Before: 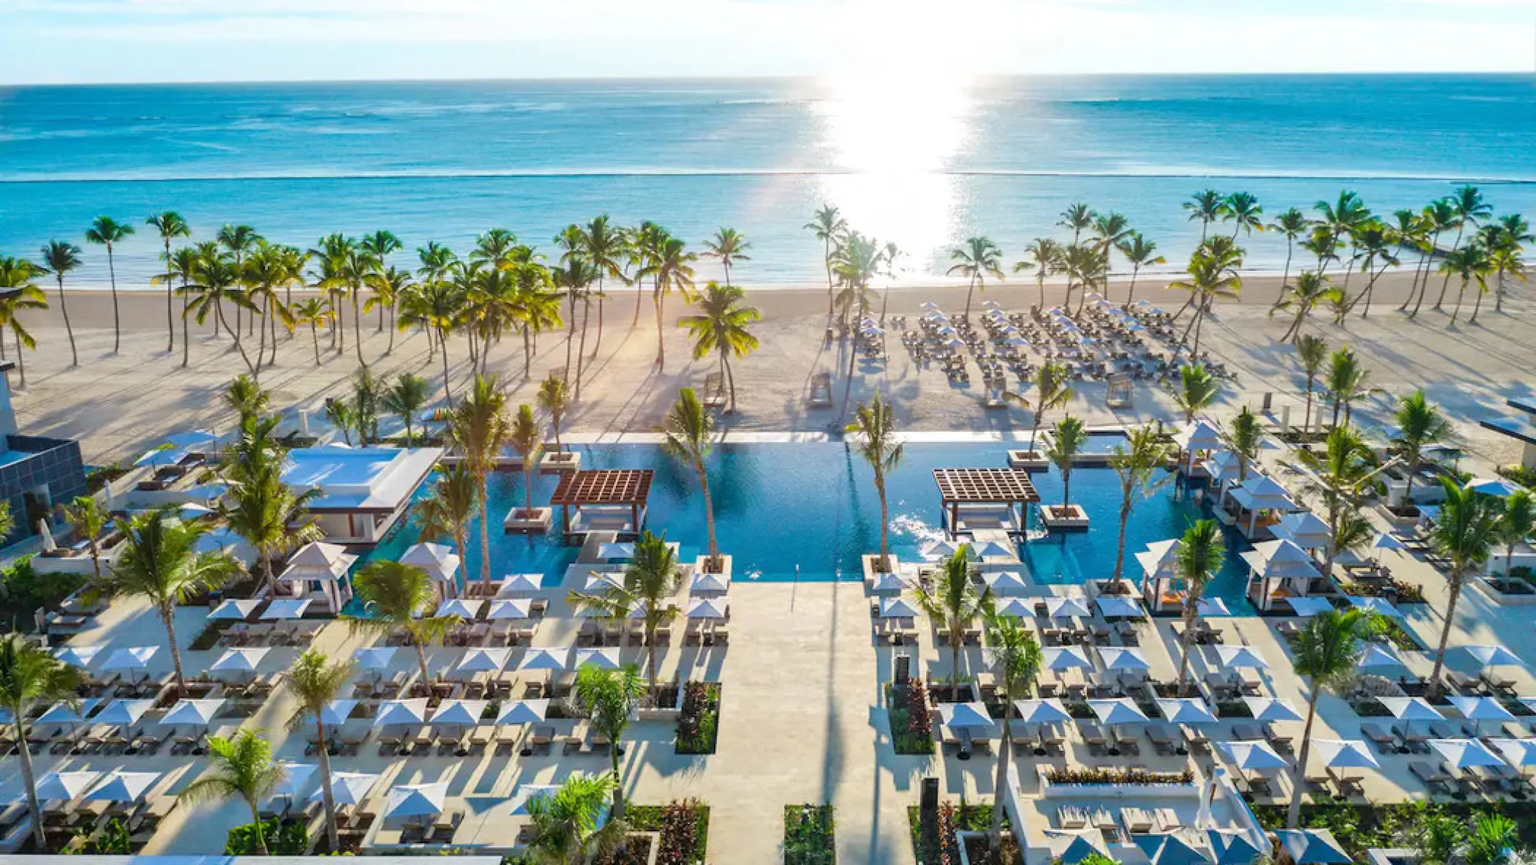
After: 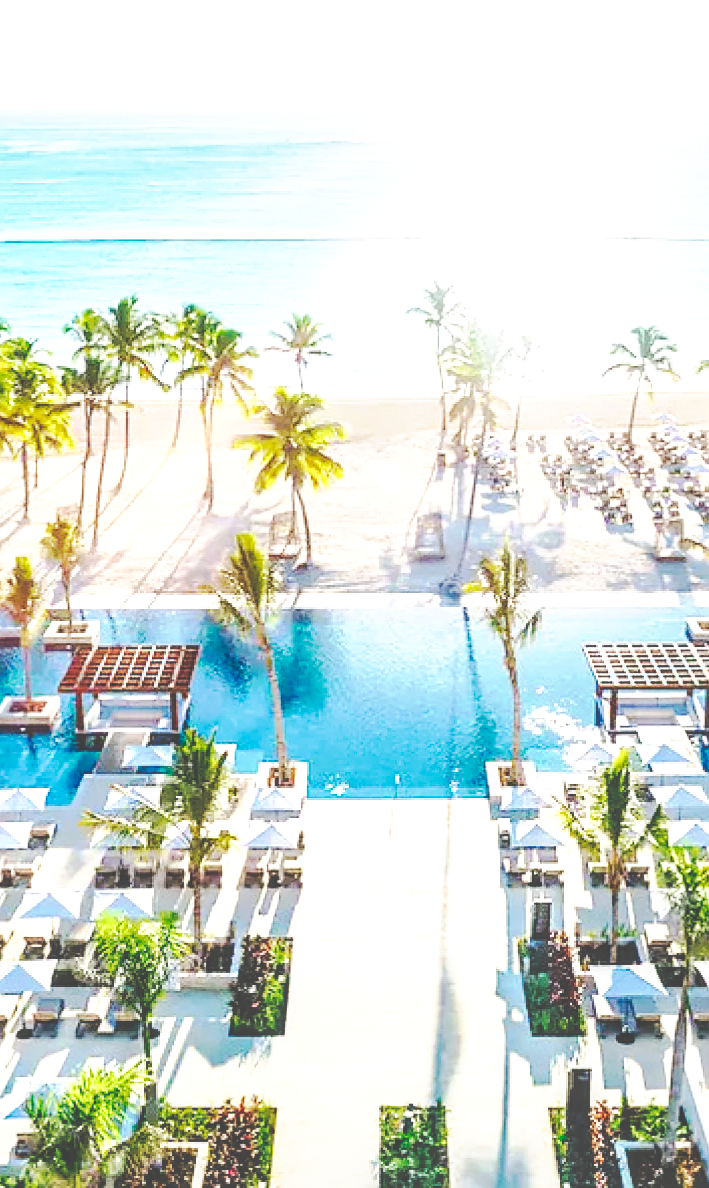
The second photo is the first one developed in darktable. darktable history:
sharpen: on, module defaults
exposure: black level correction 0, exposure 0.5 EV, compensate highlight preservation false
base curve: curves: ch0 [(0, 0) (0.007, 0.004) (0.027, 0.03) (0.046, 0.07) (0.207, 0.54) (0.442, 0.872) (0.673, 0.972) (1, 1)], preserve colors none
tone curve: curves: ch0 [(0, 0) (0.003, 0.284) (0.011, 0.284) (0.025, 0.288) (0.044, 0.29) (0.069, 0.292) (0.1, 0.296) (0.136, 0.298) (0.177, 0.305) (0.224, 0.312) (0.277, 0.327) (0.335, 0.362) (0.399, 0.407) (0.468, 0.464) (0.543, 0.537) (0.623, 0.62) (0.709, 0.71) (0.801, 0.79) (0.898, 0.862) (1, 1)], preserve colors none
local contrast: on, module defaults
crop: left 33.113%, right 33.259%
